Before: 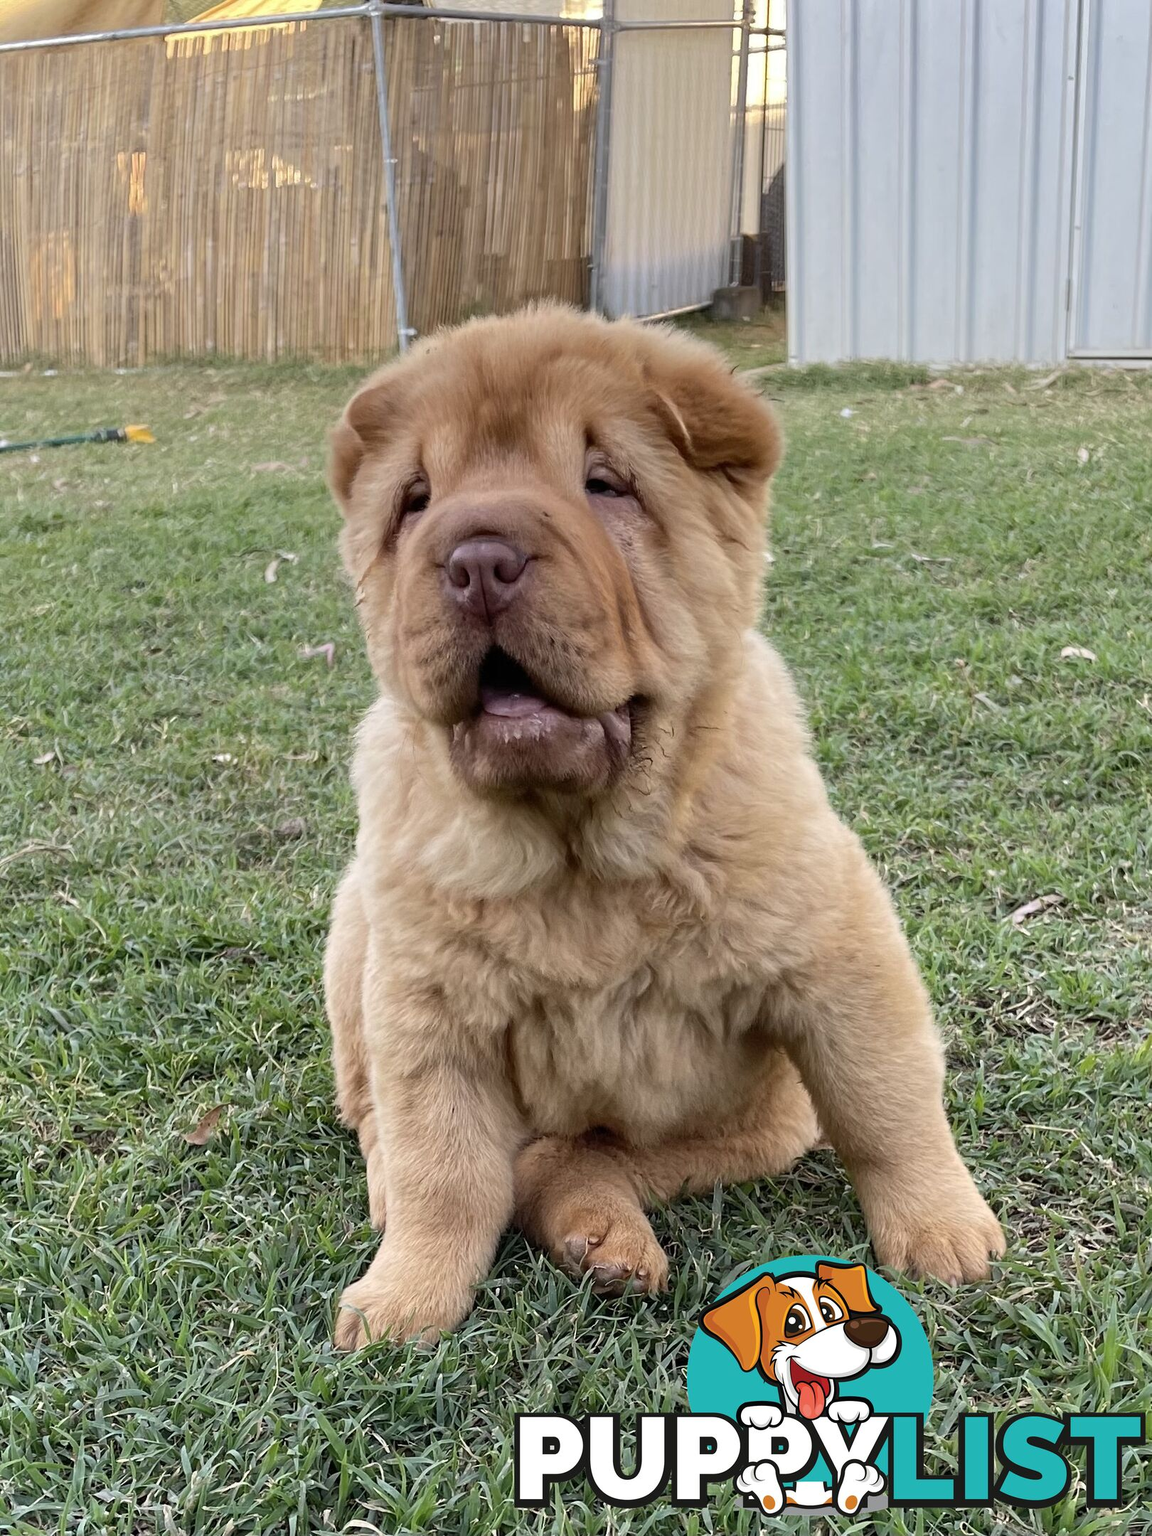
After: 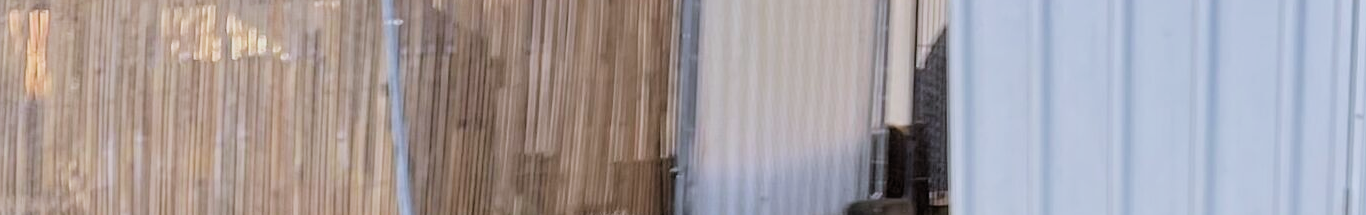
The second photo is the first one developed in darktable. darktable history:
crop and rotate: left 9.644%, top 9.491%, right 6.021%, bottom 80.509%
filmic rgb: black relative exposure -5 EV, white relative exposure 3.5 EV, hardness 3.19, contrast 1.2, highlights saturation mix -50%
color calibration: illuminant as shot in camera, x 0.366, y 0.378, temperature 4425.7 K, saturation algorithm version 1 (2020)
